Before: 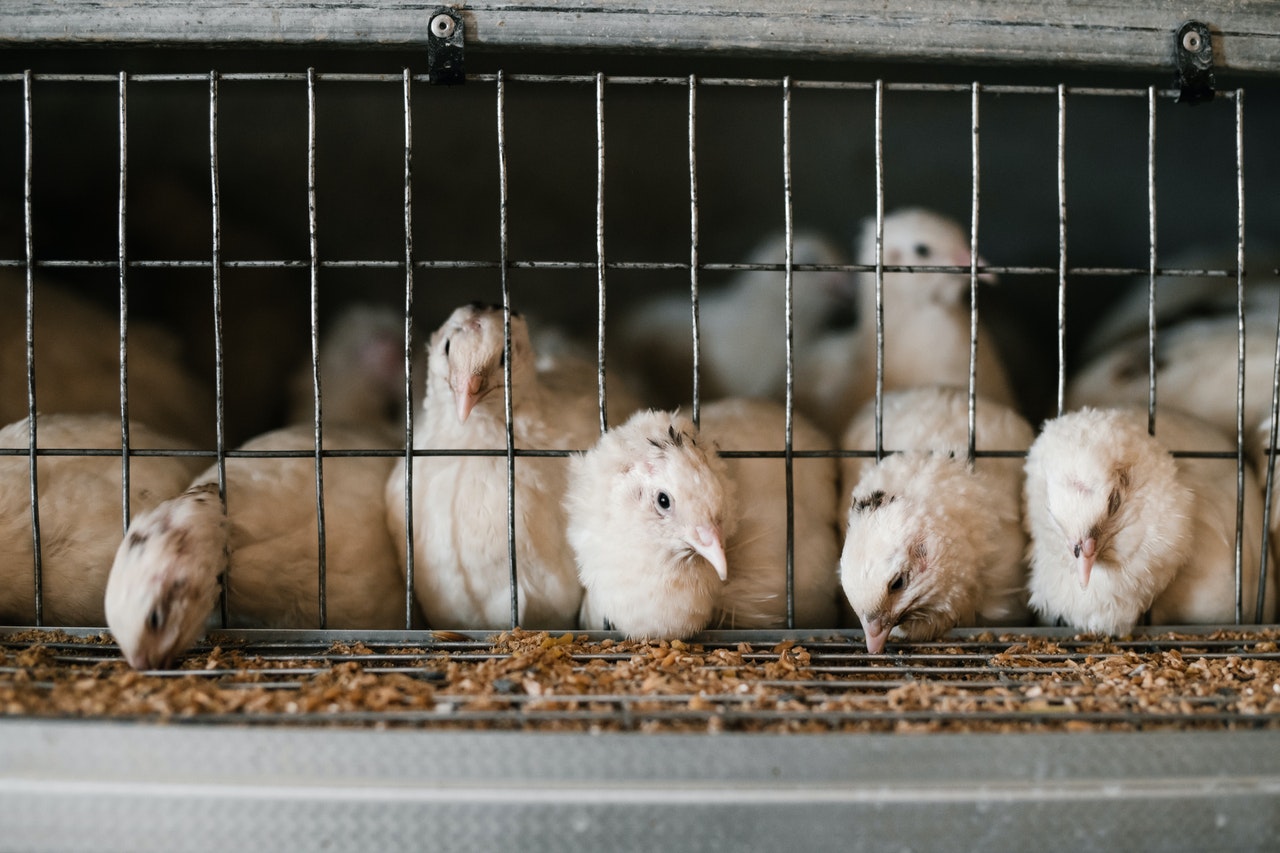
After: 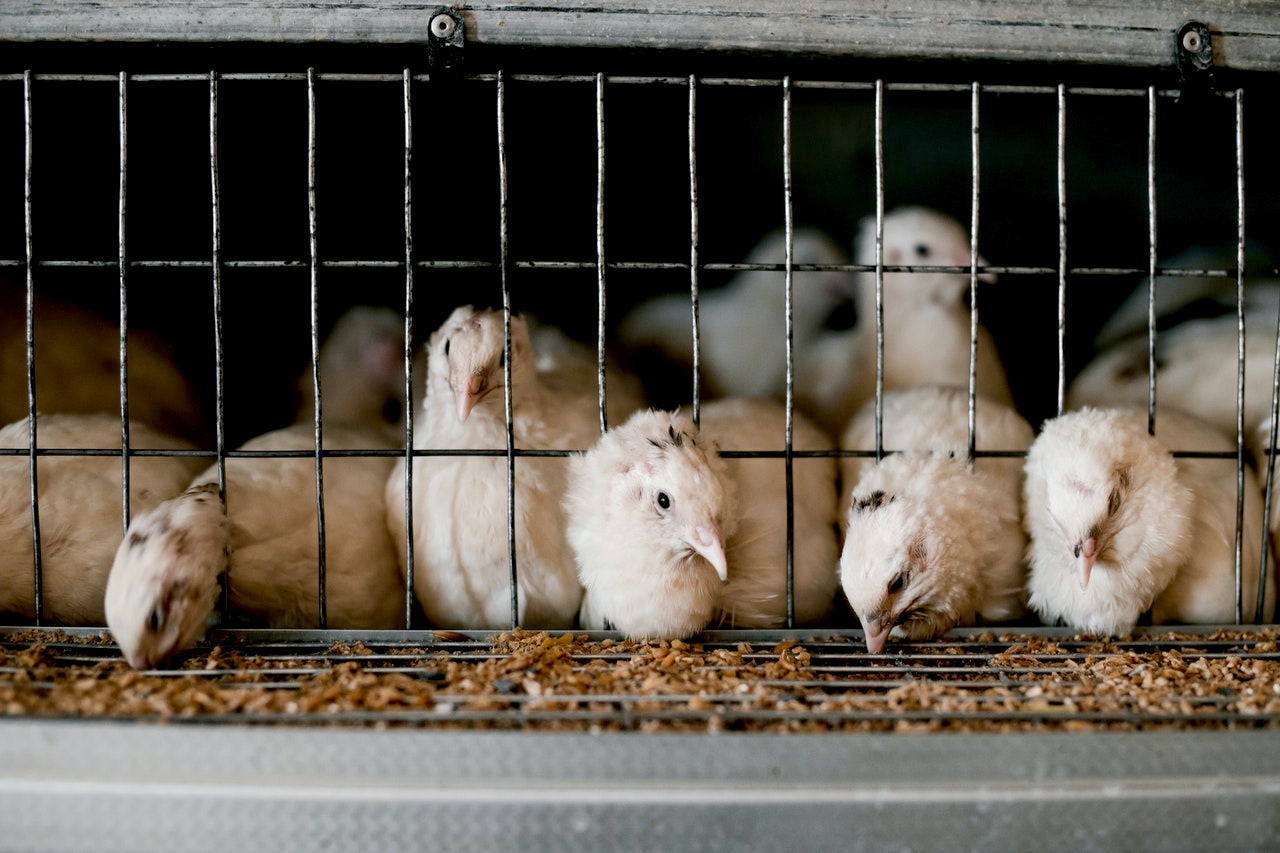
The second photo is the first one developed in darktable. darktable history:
exposure: black level correction 0.016, exposure -0.009 EV, compensate highlight preservation false
white balance: emerald 1
